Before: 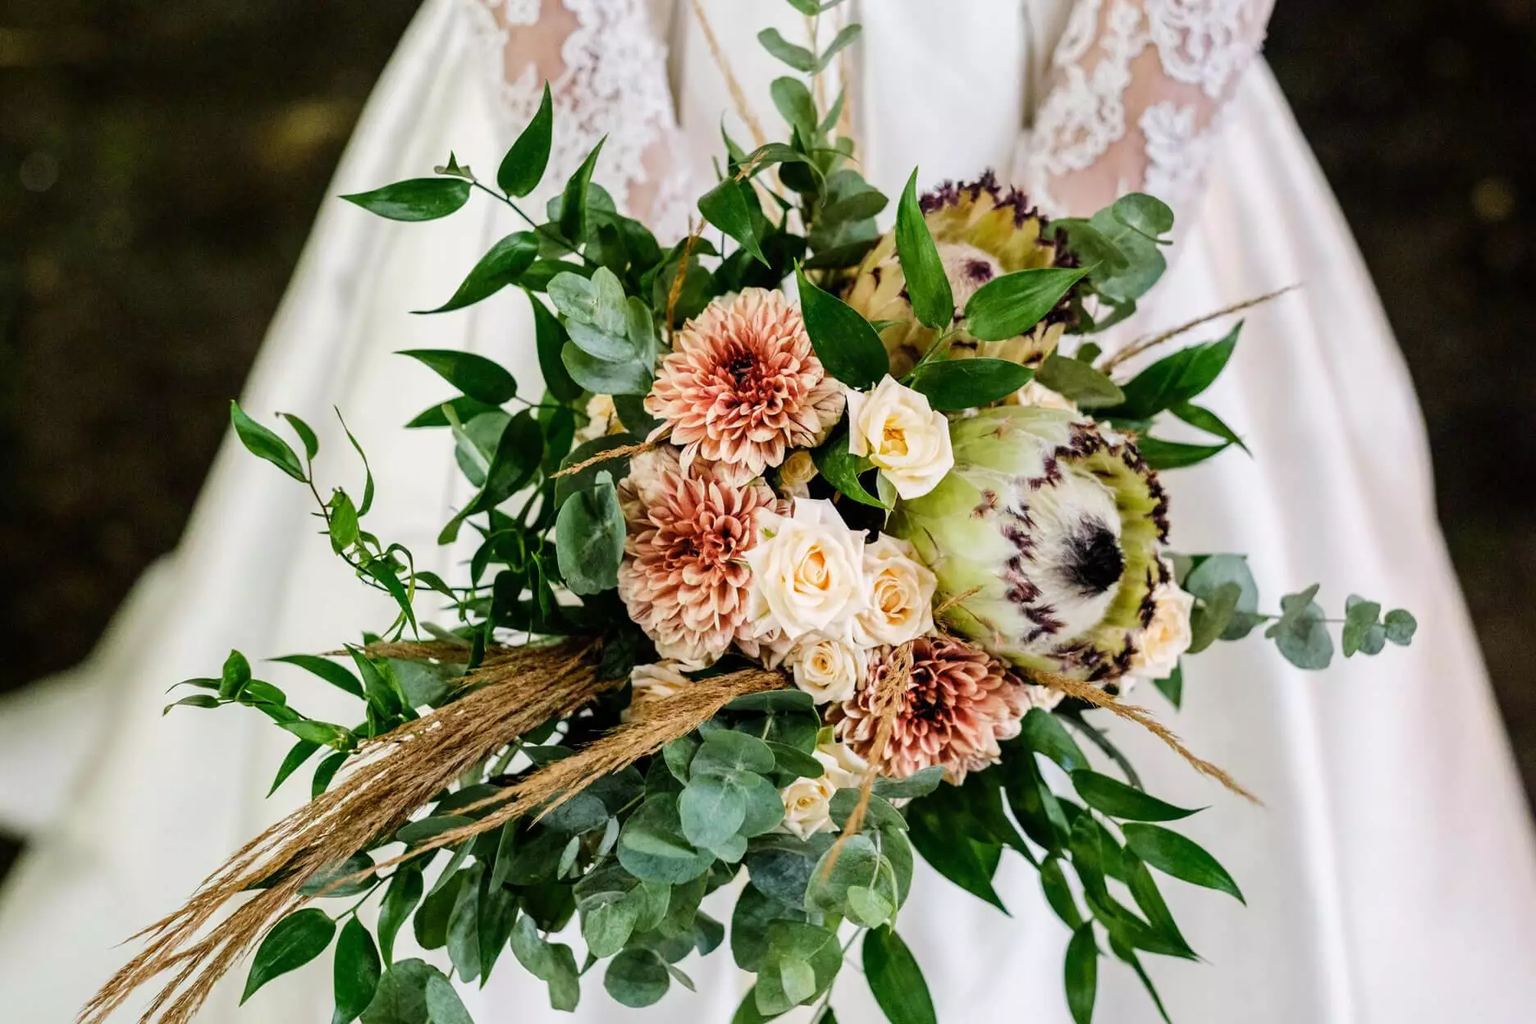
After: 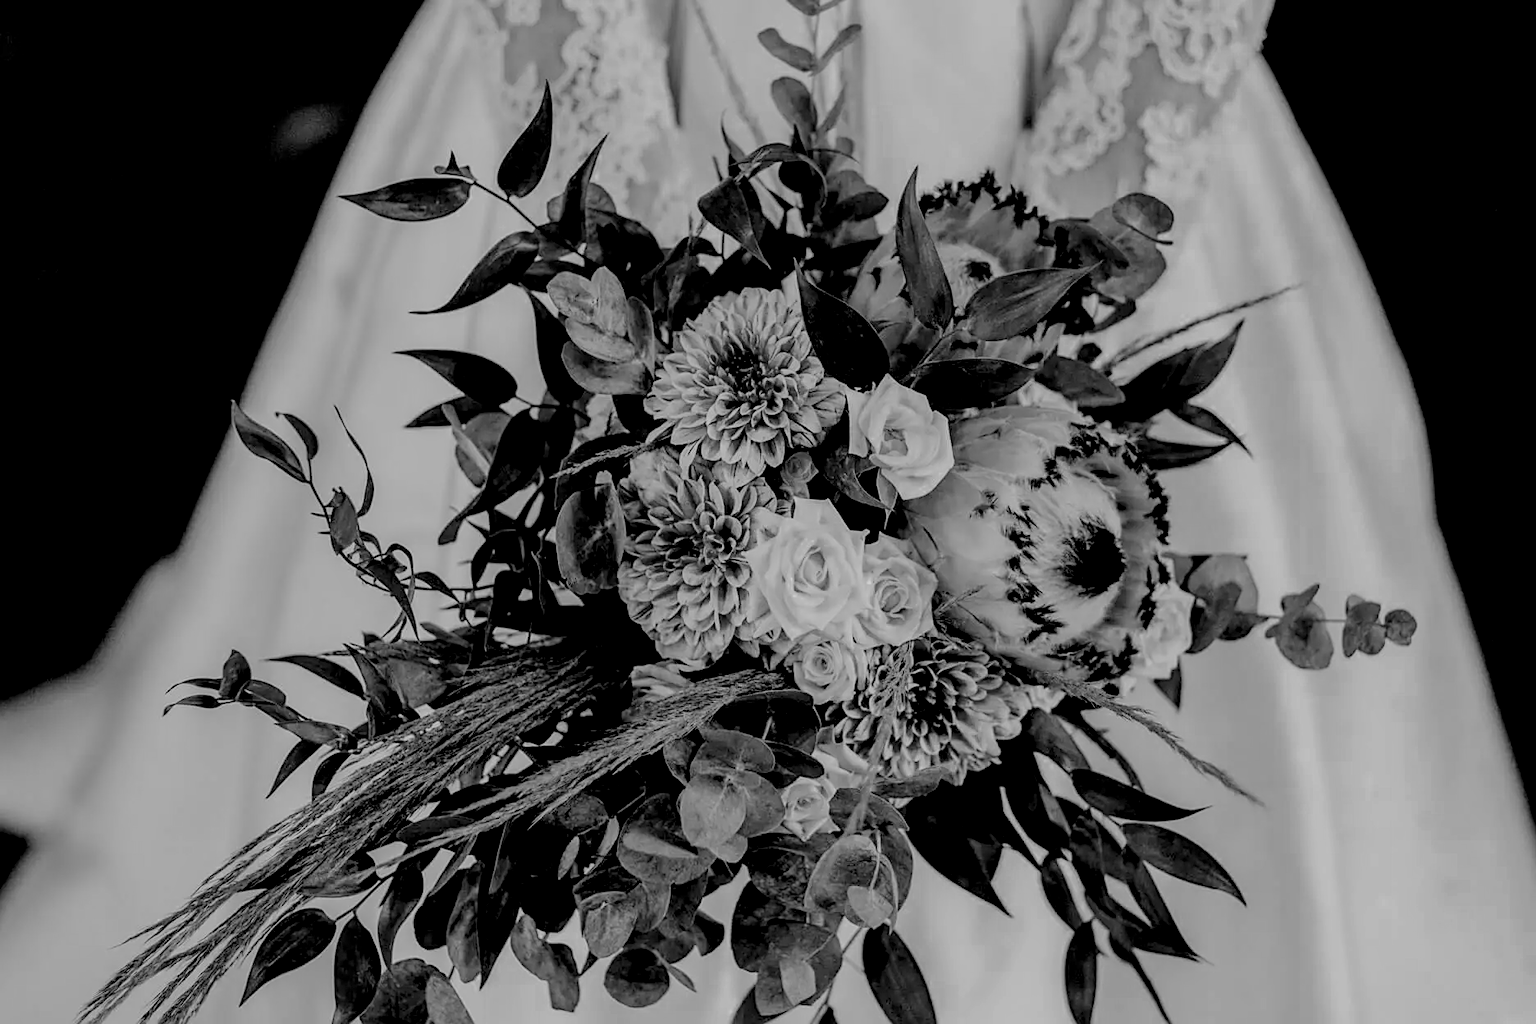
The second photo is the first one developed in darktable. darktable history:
exposure: black level correction 0.009, exposure -0.636 EV, compensate exposure bias true, compensate highlight preservation false
color zones: curves: ch0 [(0, 0.613) (0.01, 0.613) (0.245, 0.448) (0.498, 0.529) (0.642, 0.665) (0.879, 0.777) (0.99, 0.613)]; ch1 [(0, 0) (0.143, 0) (0.286, 0) (0.429, 0) (0.571, 0) (0.714, 0) (0.857, 0)], mix 40.89%
local contrast: shadows 94%, midtone range 0.496
filmic rgb: black relative exposure -4.59 EV, white relative exposure 4.77 EV, hardness 2.35, latitude 35.12%, contrast 1.045, highlights saturation mix 1.29%, shadows ↔ highlights balance 1.24%
sharpen: amount 0.496
